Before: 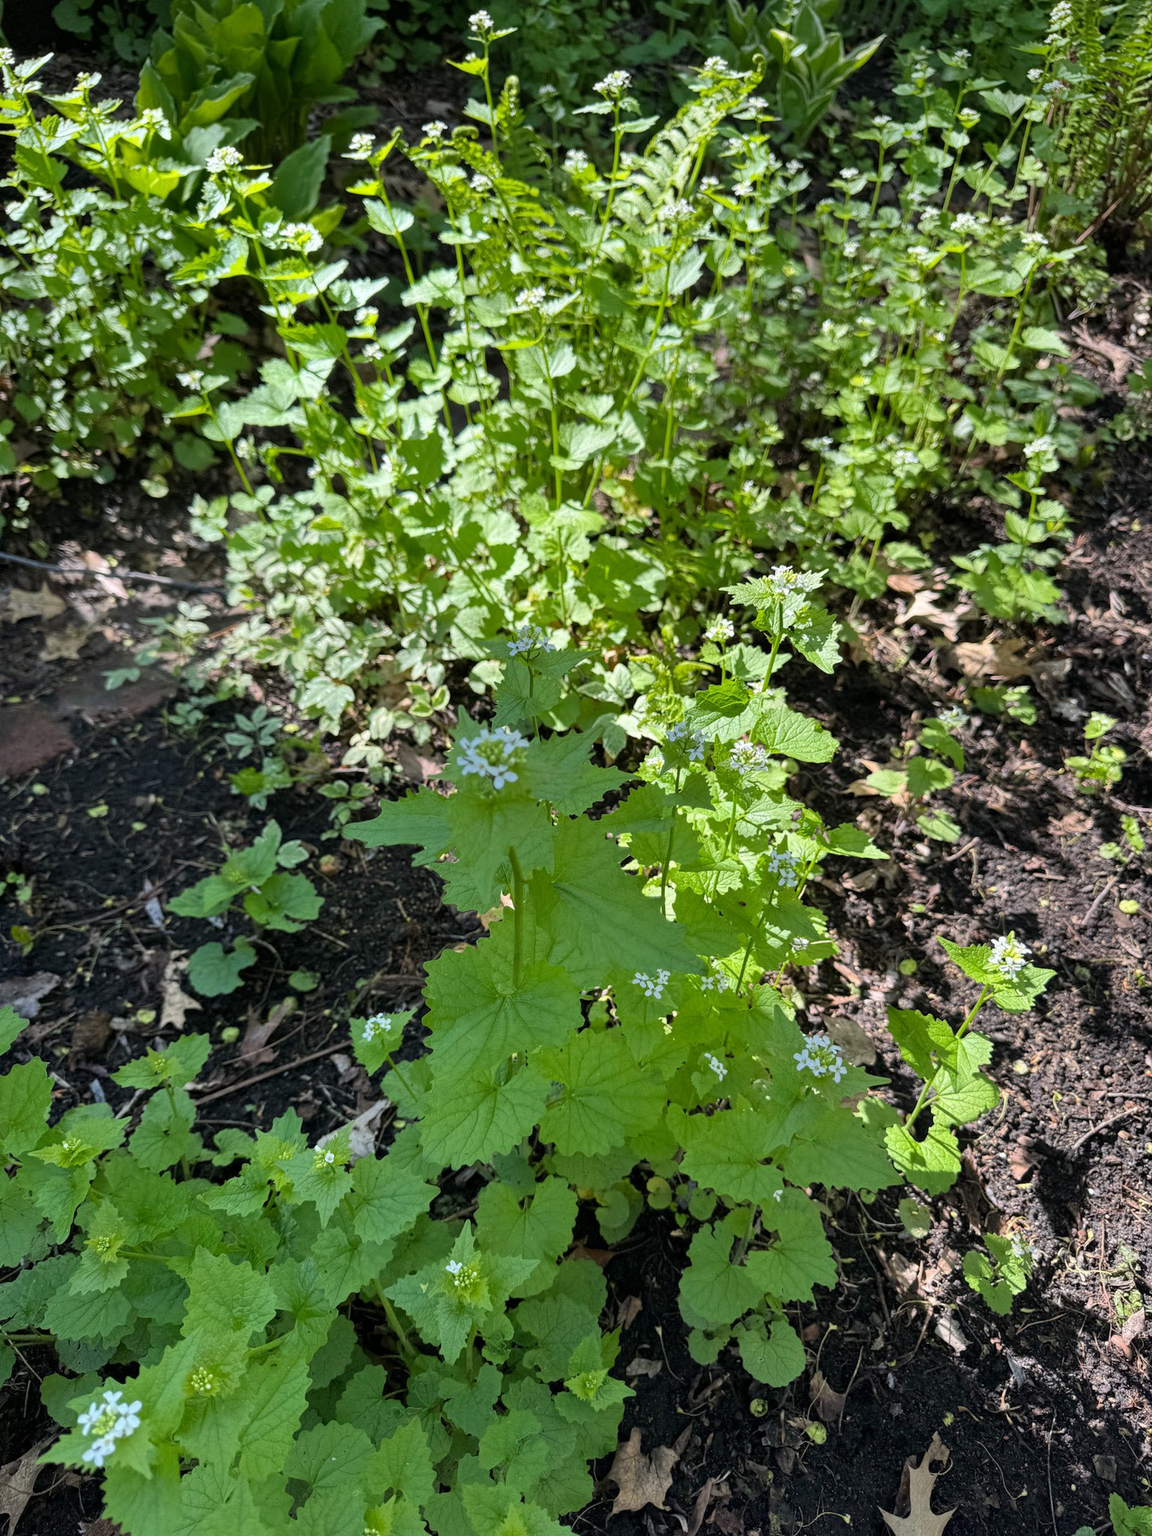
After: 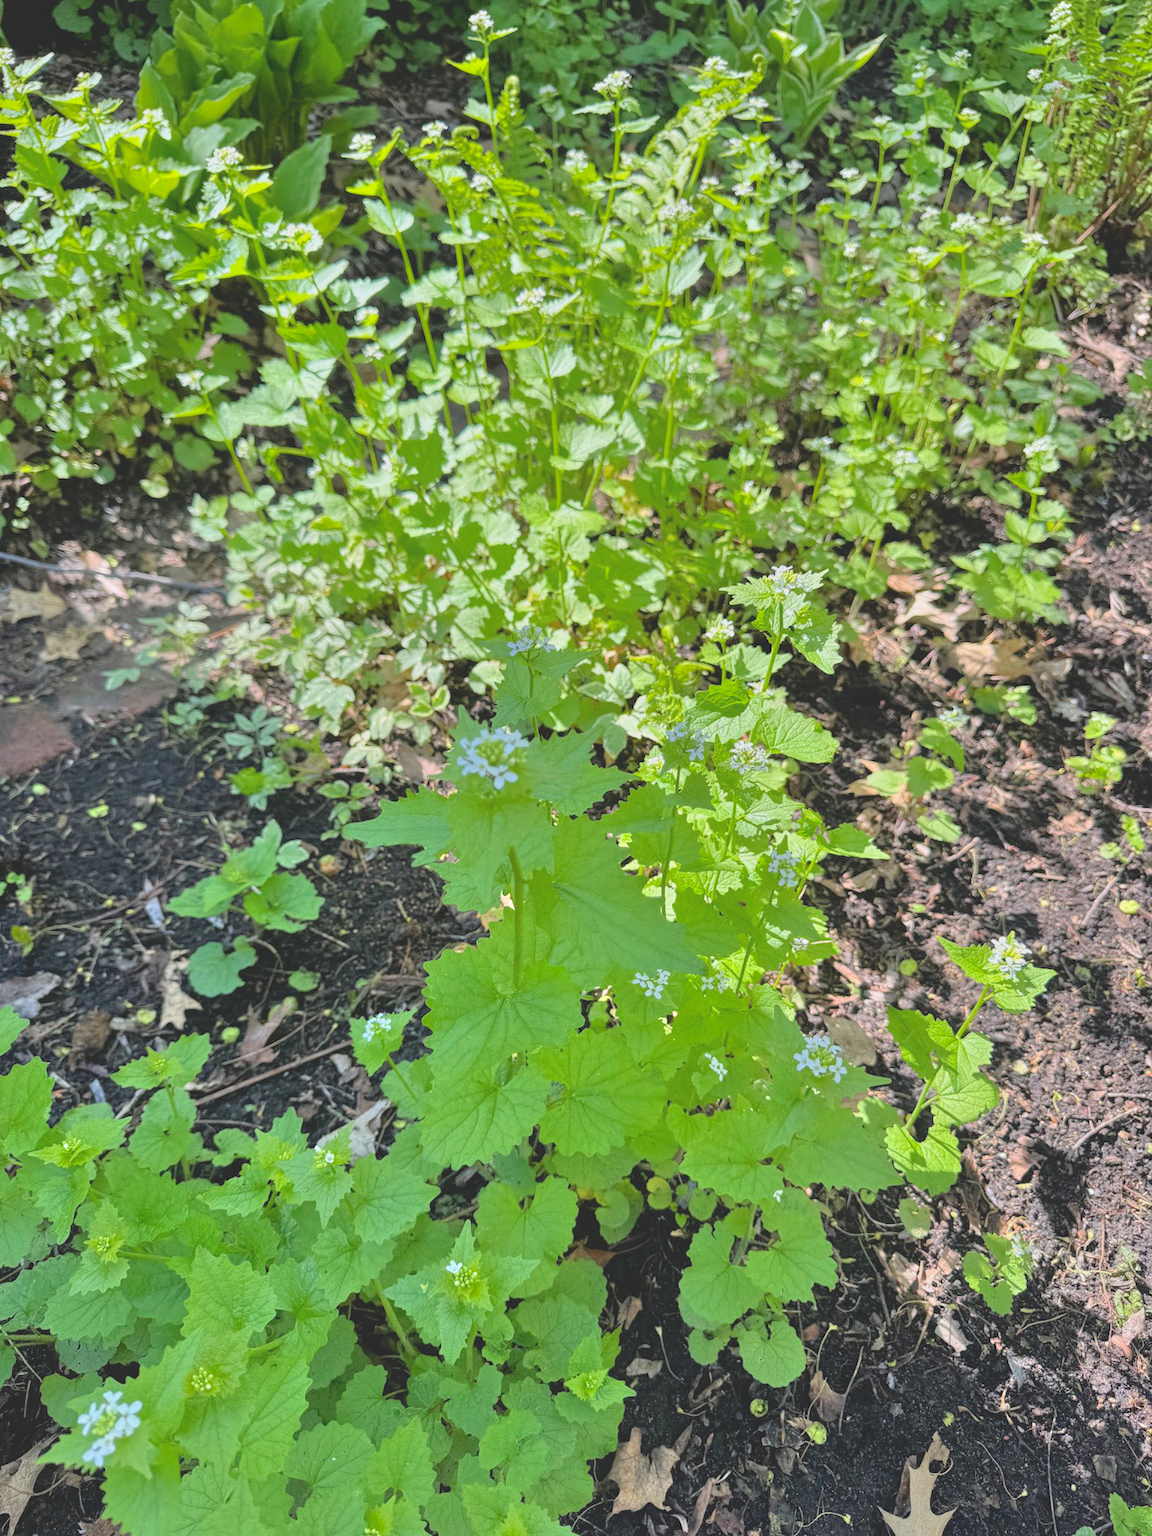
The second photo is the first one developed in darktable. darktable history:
tone equalizer: -7 EV 0.15 EV, -6 EV 0.6 EV, -5 EV 1.15 EV, -4 EV 1.33 EV, -3 EV 1.15 EV, -2 EV 0.6 EV, -1 EV 0.15 EV, mask exposure compensation -0.5 EV
tone curve: curves: ch0 [(0, 0.172) (1, 0.91)], color space Lab, independent channels, preserve colors none
